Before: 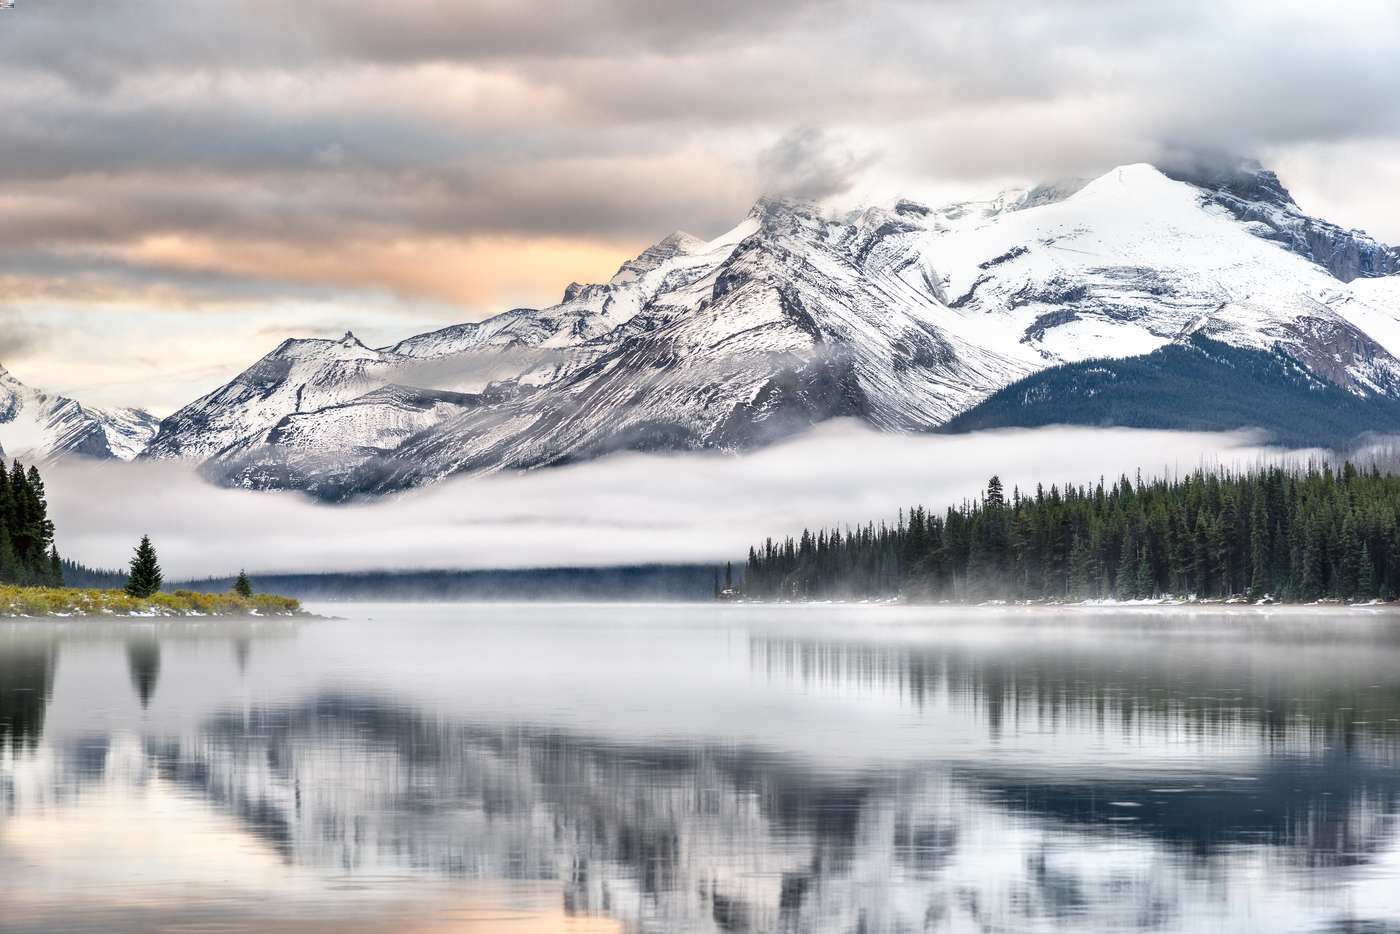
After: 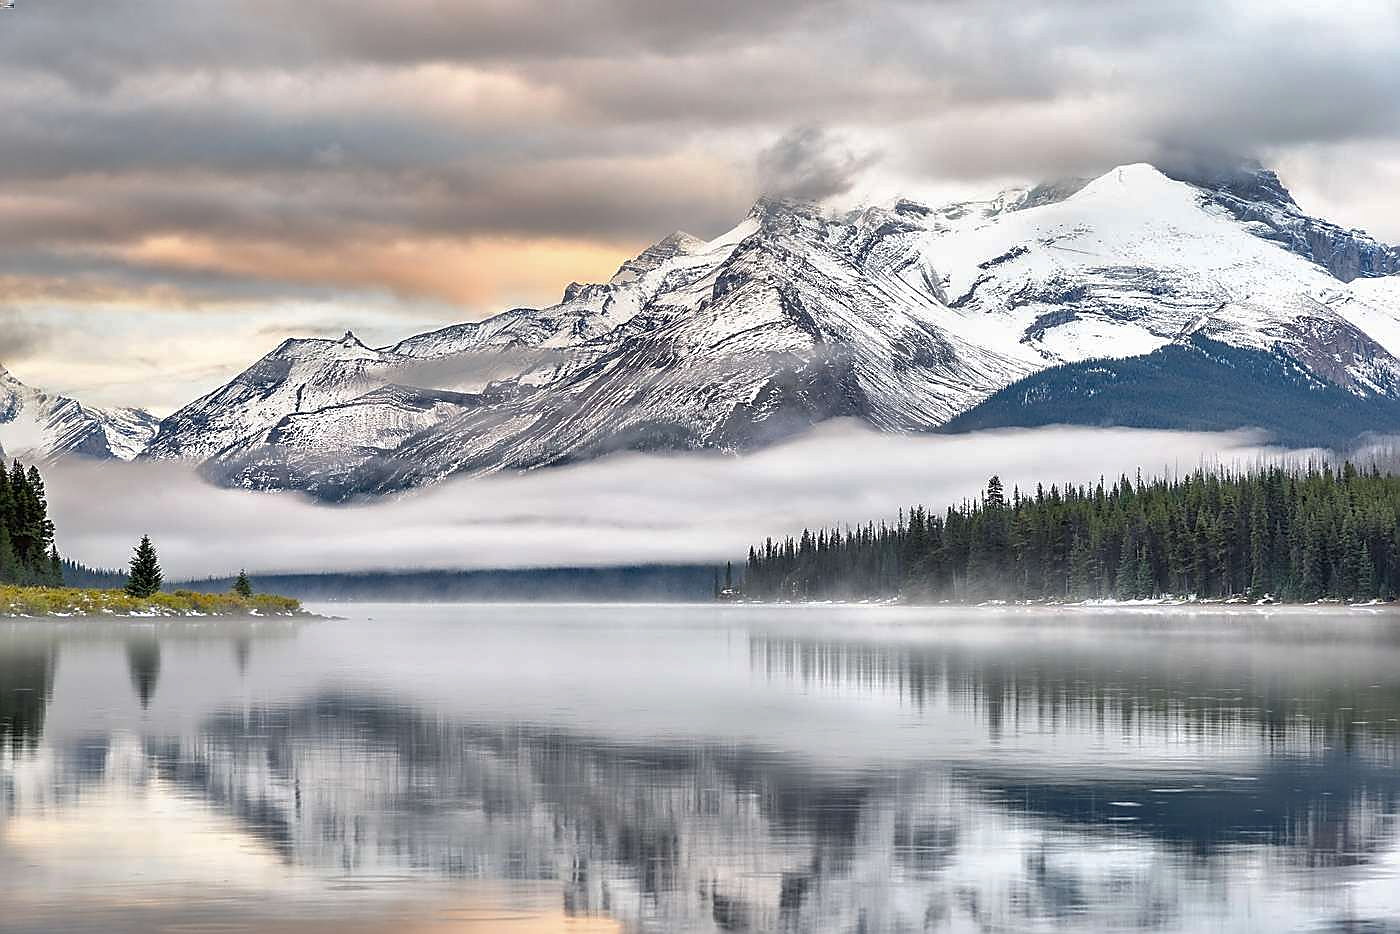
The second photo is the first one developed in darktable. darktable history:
shadows and highlights: on, module defaults
sharpen: radius 1.4, amount 1.25, threshold 0.7
